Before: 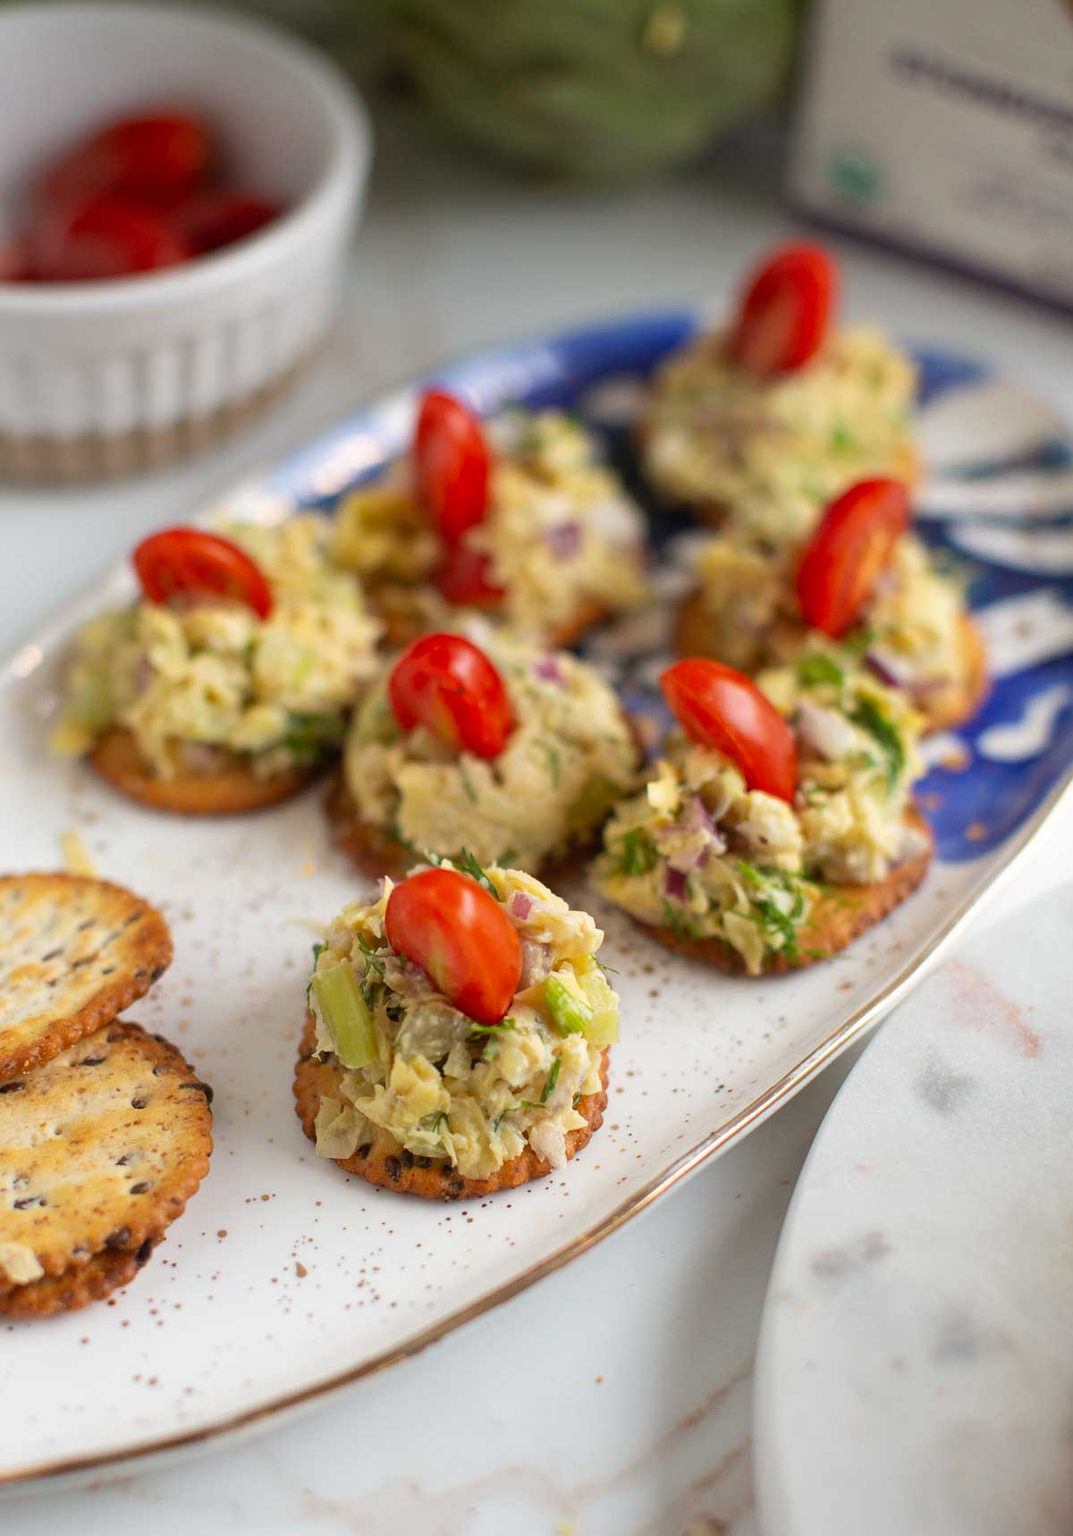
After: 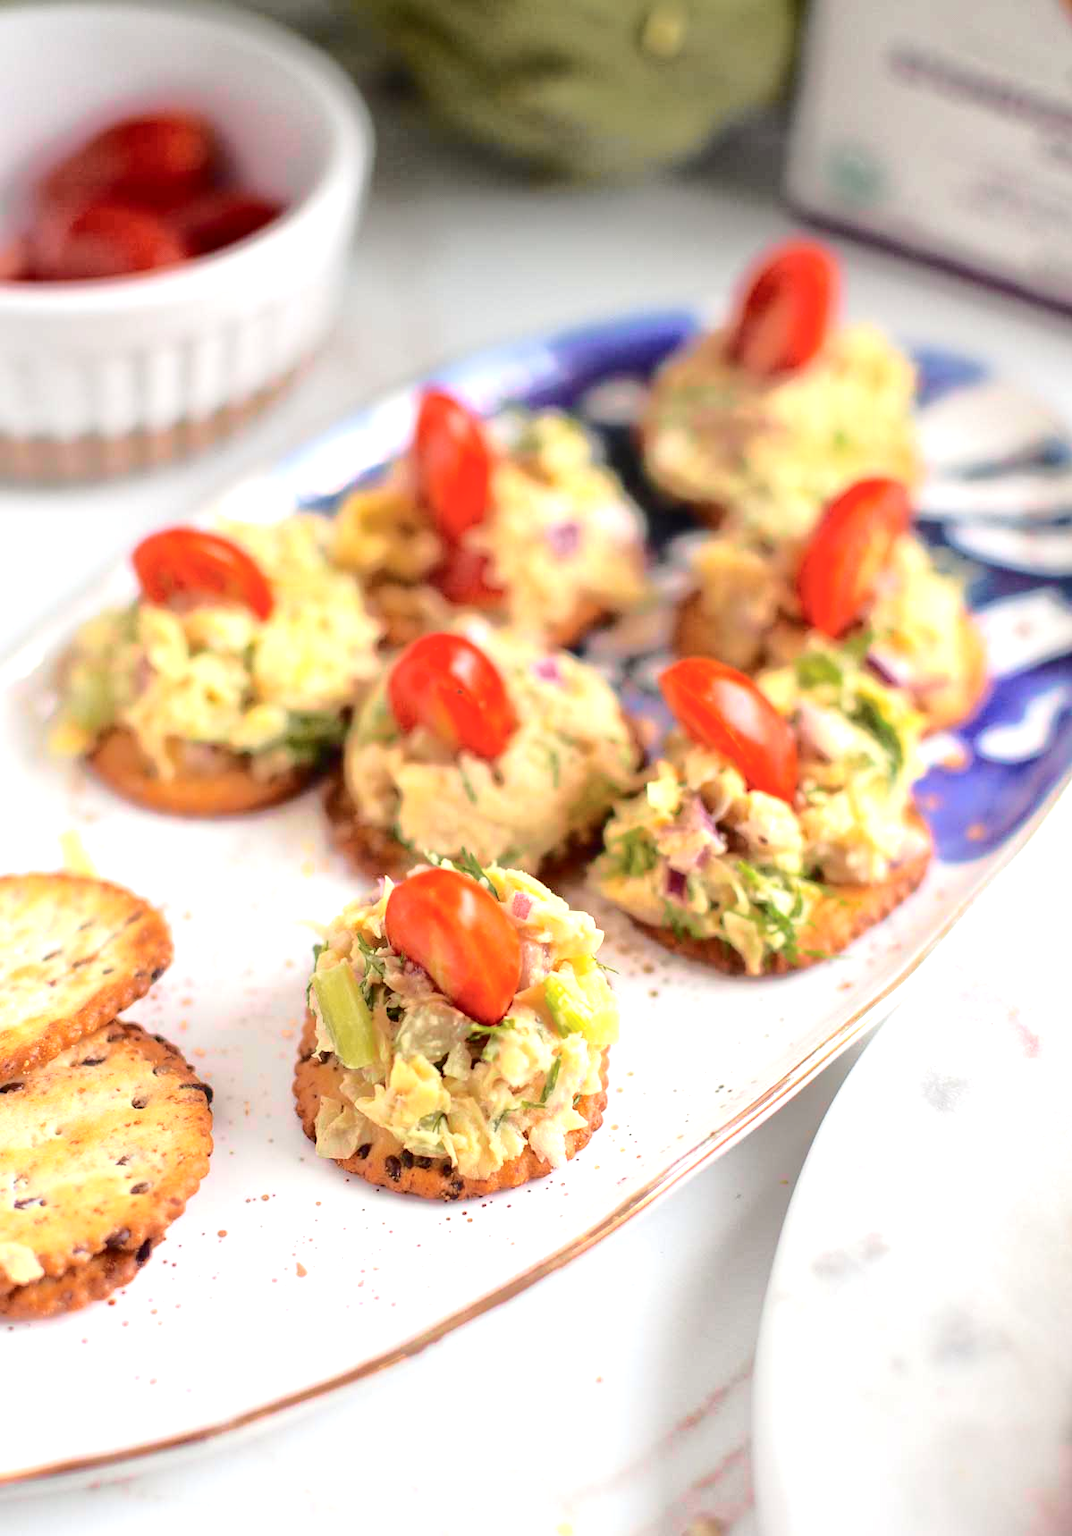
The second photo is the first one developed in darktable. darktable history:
tone curve: curves: ch0 [(0, 0) (0.104, 0.061) (0.239, 0.201) (0.327, 0.317) (0.401, 0.443) (0.489, 0.566) (0.65, 0.68) (0.832, 0.858) (1, 0.977)]; ch1 [(0, 0) (0.161, 0.092) (0.35, 0.33) (0.379, 0.401) (0.447, 0.476) (0.495, 0.499) (0.515, 0.518) (0.534, 0.557) (0.602, 0.625) (0.712, 0.706) (1, 1)]; ch2 [(0, 0) (0.359, 0.372) (0.437, 0.437) (0.502, 0.501) (0.55, 0.534) (0.592, 0.601) (0.647, 0.64) (1, 1)], color space Lab, independent channels
exposure: black level correction 0, exposure 0.952 EV, compensate exposure bias true, compensate highlight preservation false
